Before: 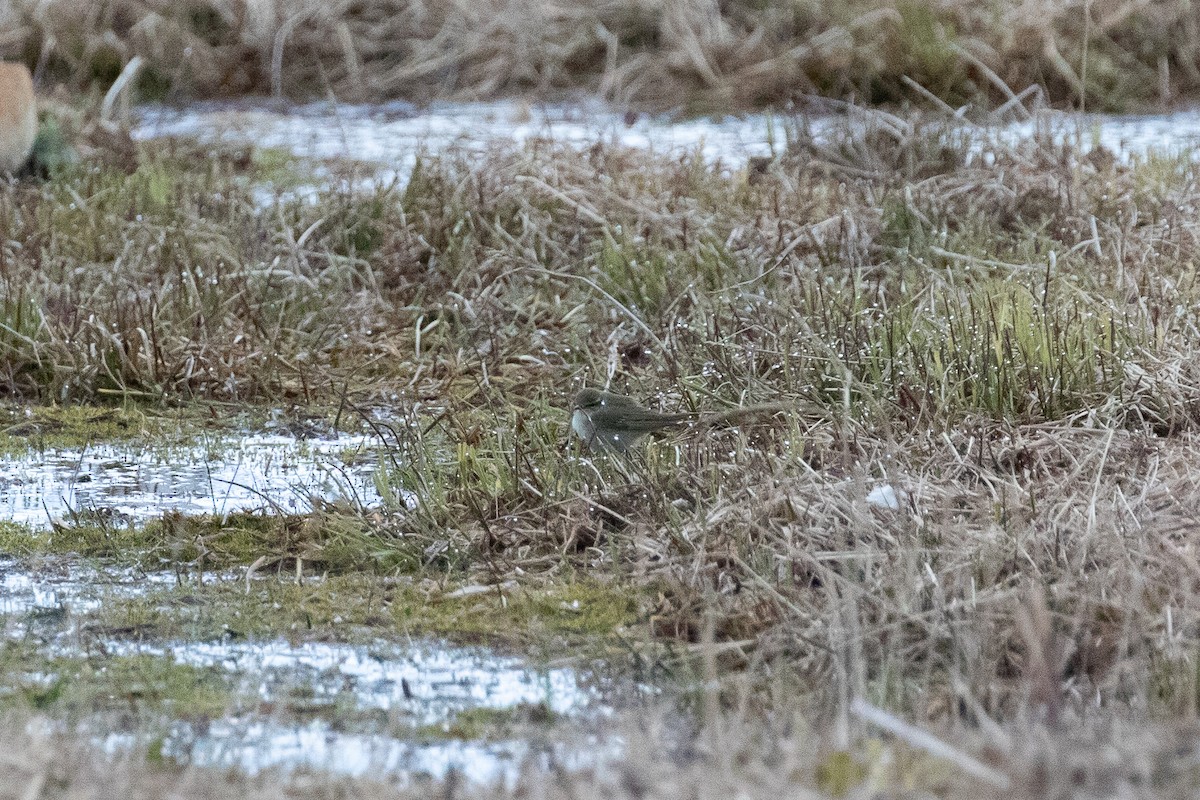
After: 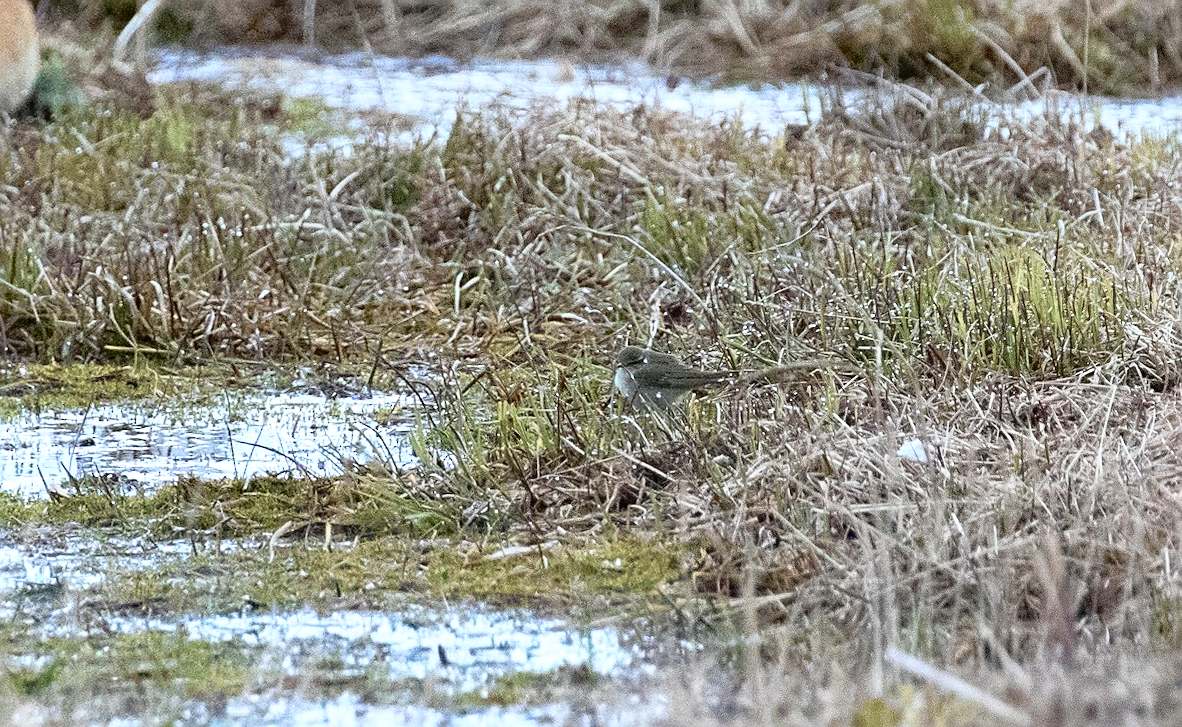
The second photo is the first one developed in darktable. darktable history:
sharpen: on, module defaults
rotate and perspective: rotation -0.013°, lens shift (vertical) -0.027, lens shift (horizontal) 0.178, crop left 0.016, crop right 0.989, crop top 0.082, crop bottom 0.918
exposure: exposure 0.127 EV, compensate highlight preservation false
tone curve: curves: ch0 [(0, 0.01) (0.037, 0.032) (0.131, 0.108) (0.275, 0.286) (0.483, 0.517) (0.61, 0.661) (0.697, 0.768) (0.797, 0.876) (0.888, 0.952) (0.997, 0.995)]; ch1 [(0, 0) (0.312, 0.262) (0.425, 0.402) (0.5, 0.5) (0.527, 0.532) (0.556, 0.585) (0.683, 0.706) (0.746, 0.77) (1, 1)]; ch2 [(0, 0) (0.223, 0.185) (0.333, 0.284) (0.432, 0.4) (0.502, 0.502) (0.525, 0.527) (0.545, 0.564) (0.587, 0.613) (0.636, 0.654) (0.711, 0.729) (0.845, 0.855) (0.998, 0.977)], color space Lab, independent channels, preserve colors none
